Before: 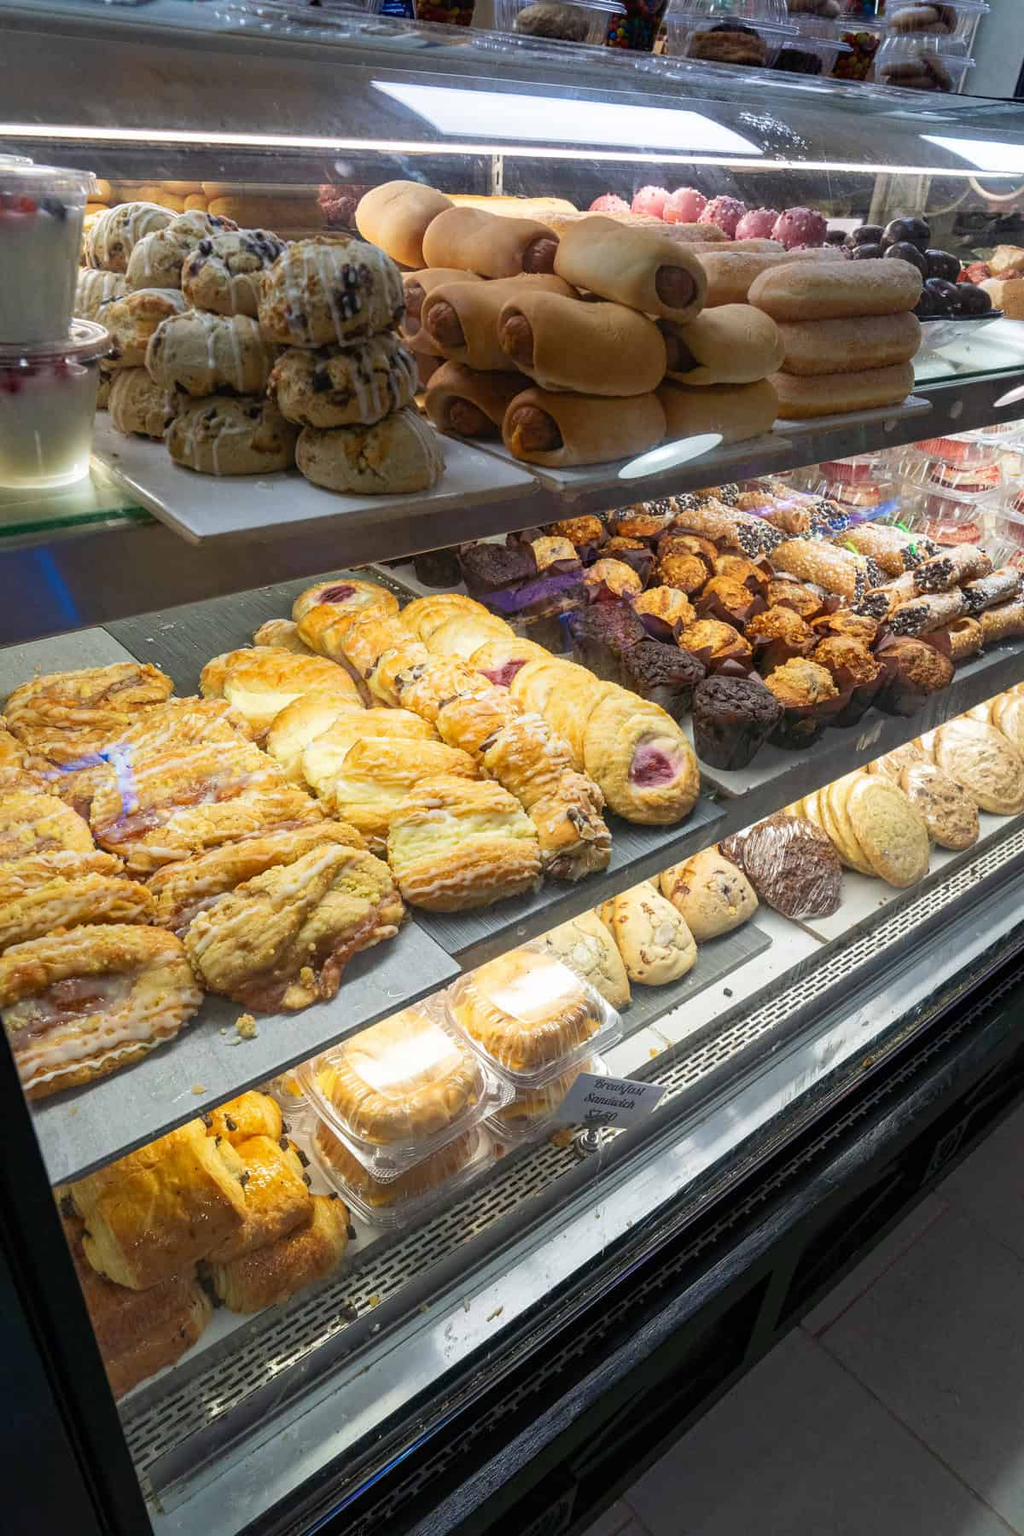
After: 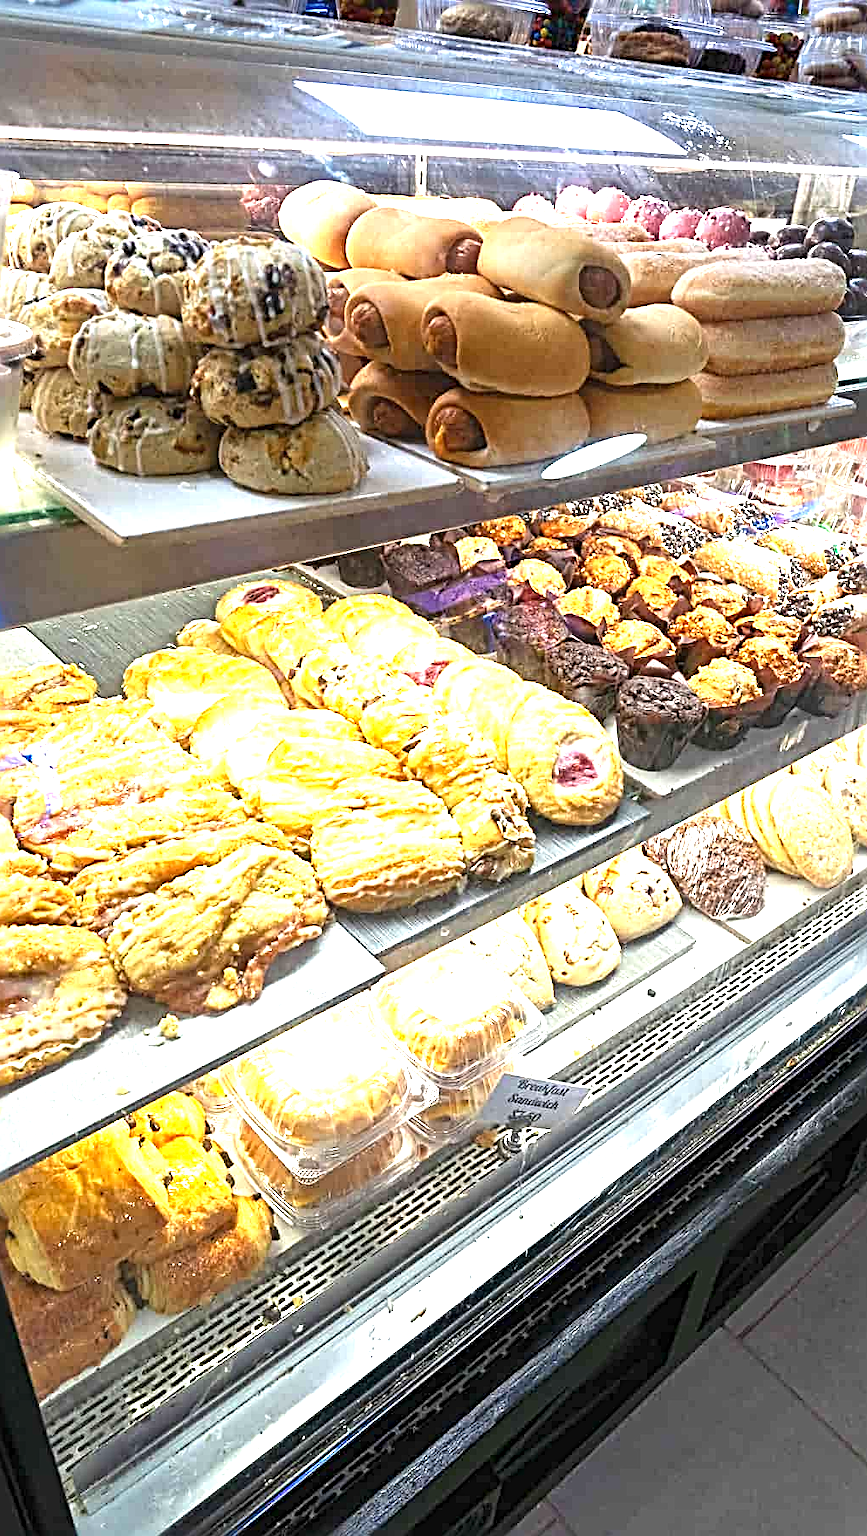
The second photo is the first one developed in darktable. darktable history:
sharpen: radius 3.737, amount 0.94
crop: left 7.513%, right 7.787%
exposure: black level correction 0, exposure 1.626 EV, compensate highlight preservation false
